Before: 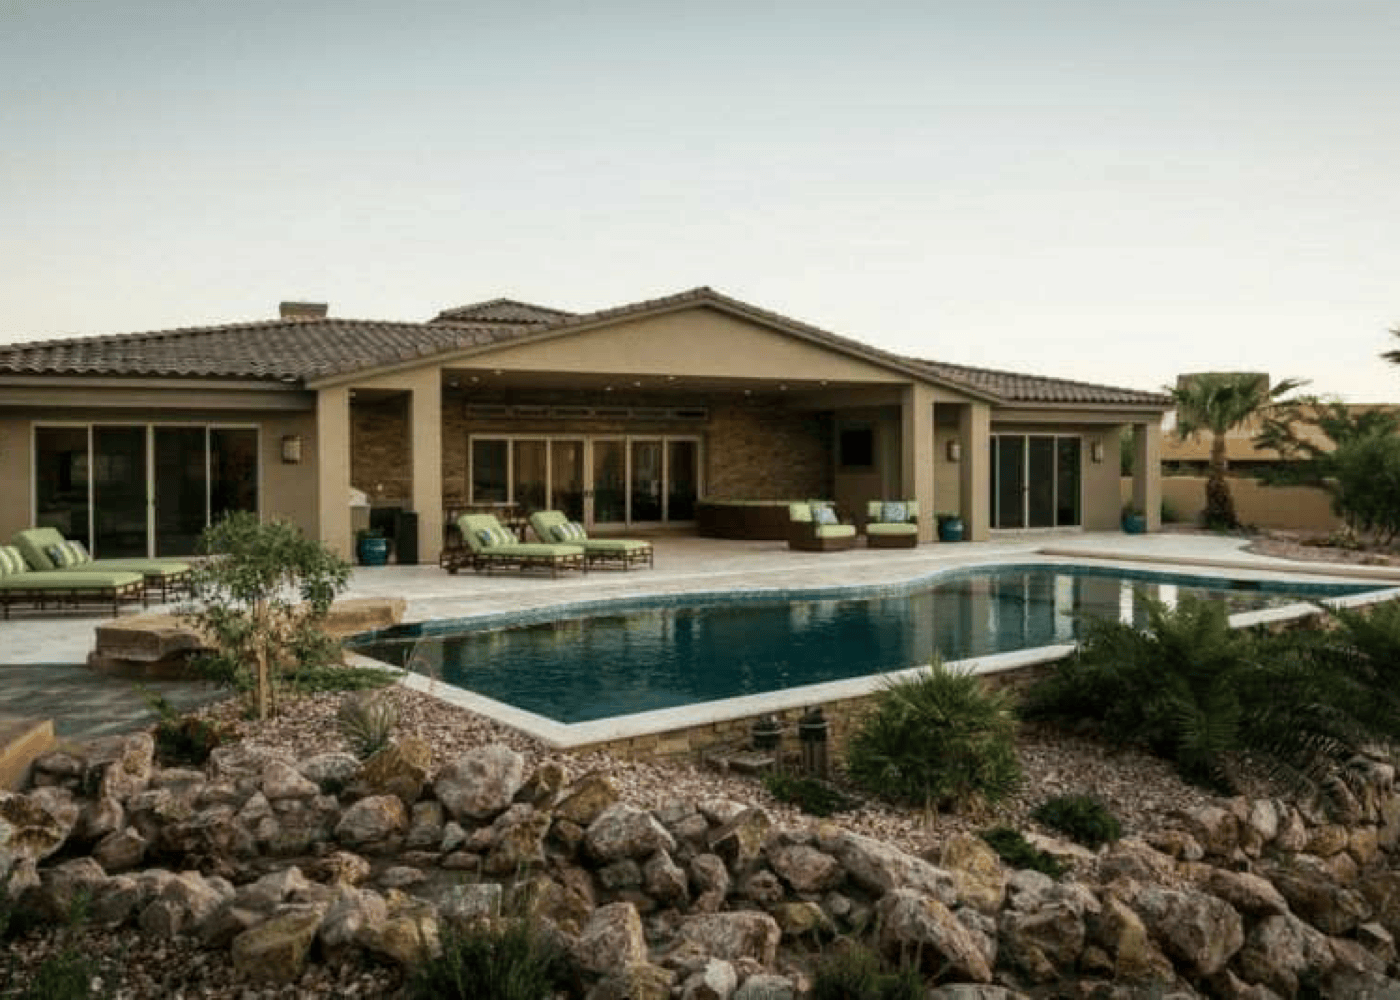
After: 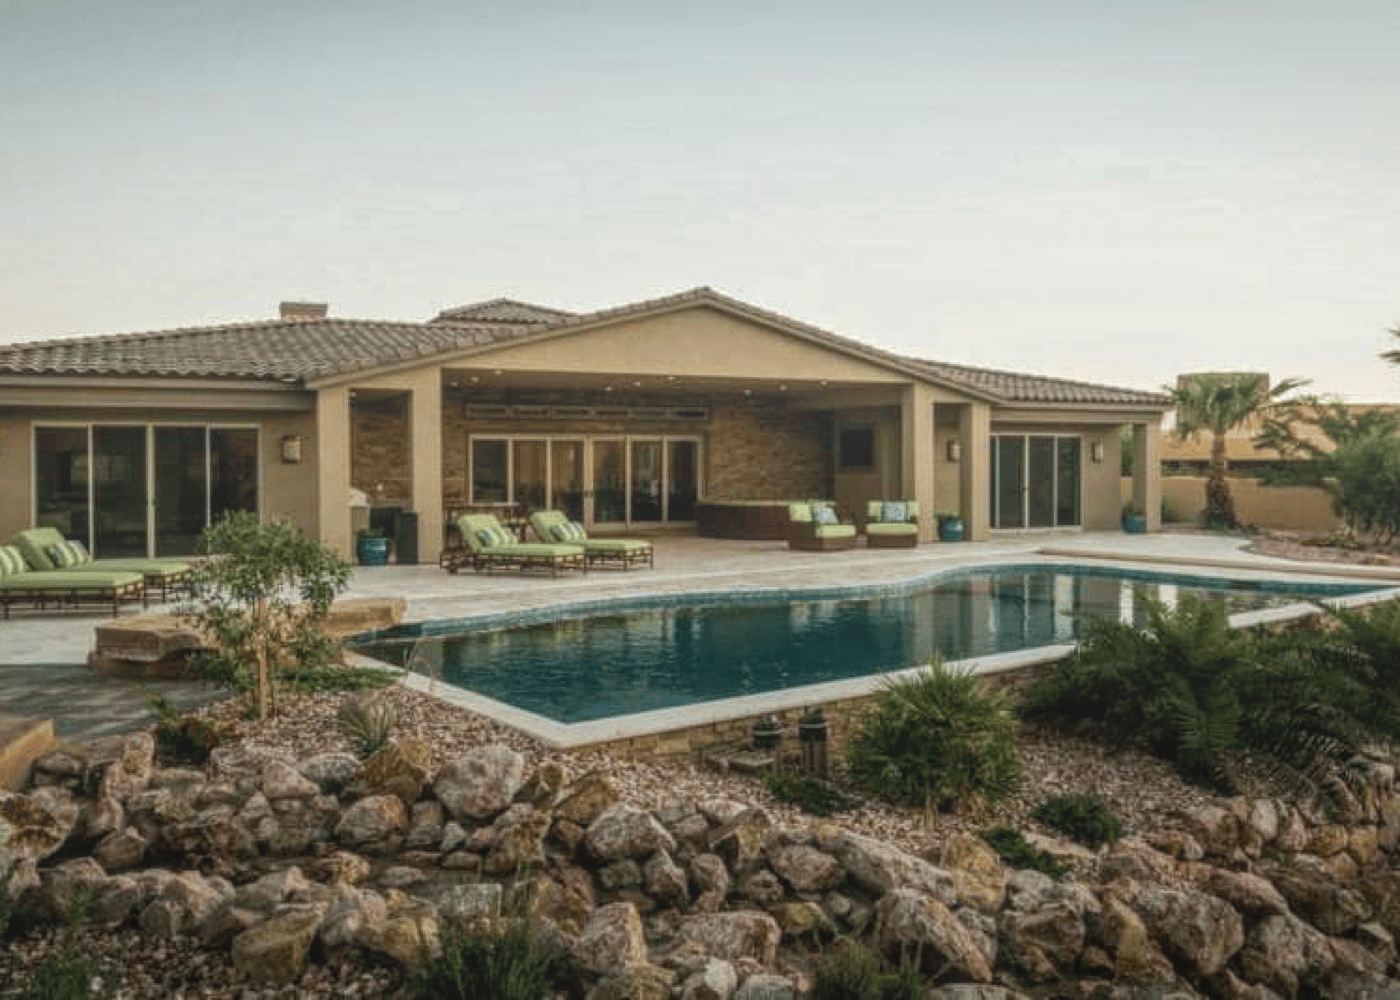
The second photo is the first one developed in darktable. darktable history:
local contrast: highlights 72%, shadows 19%, midtone range 0.193
